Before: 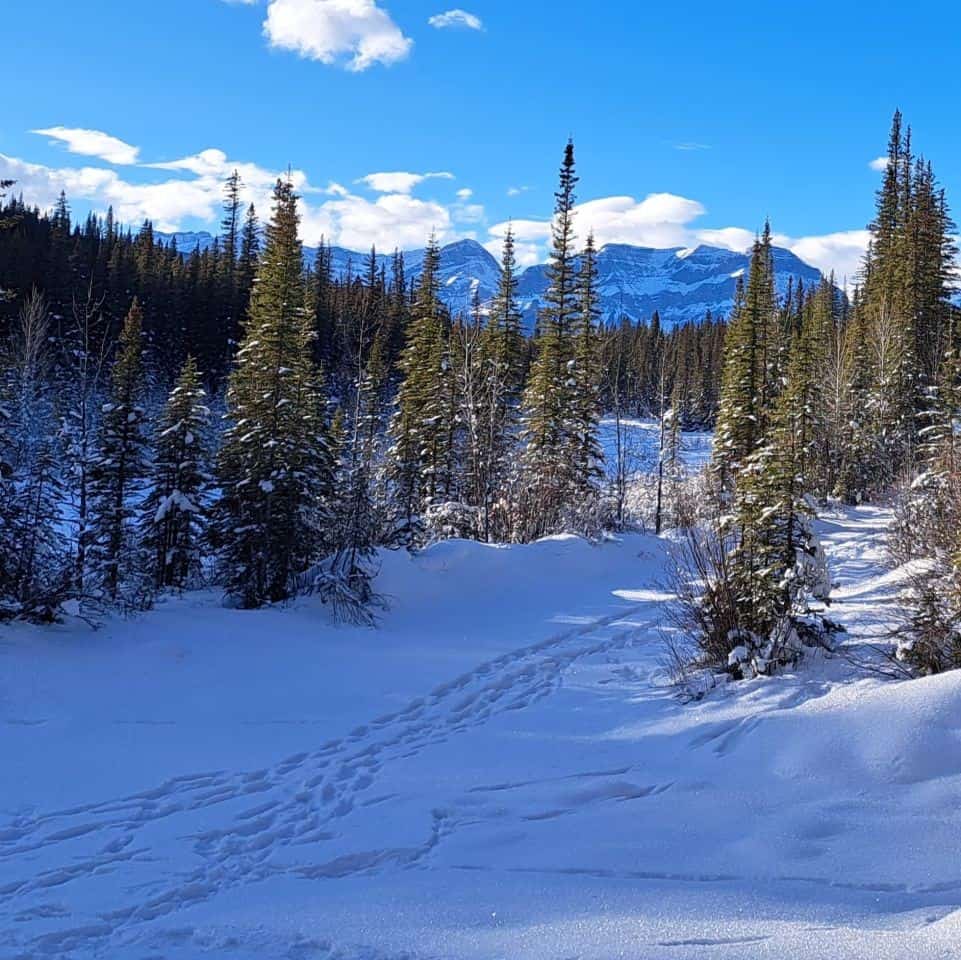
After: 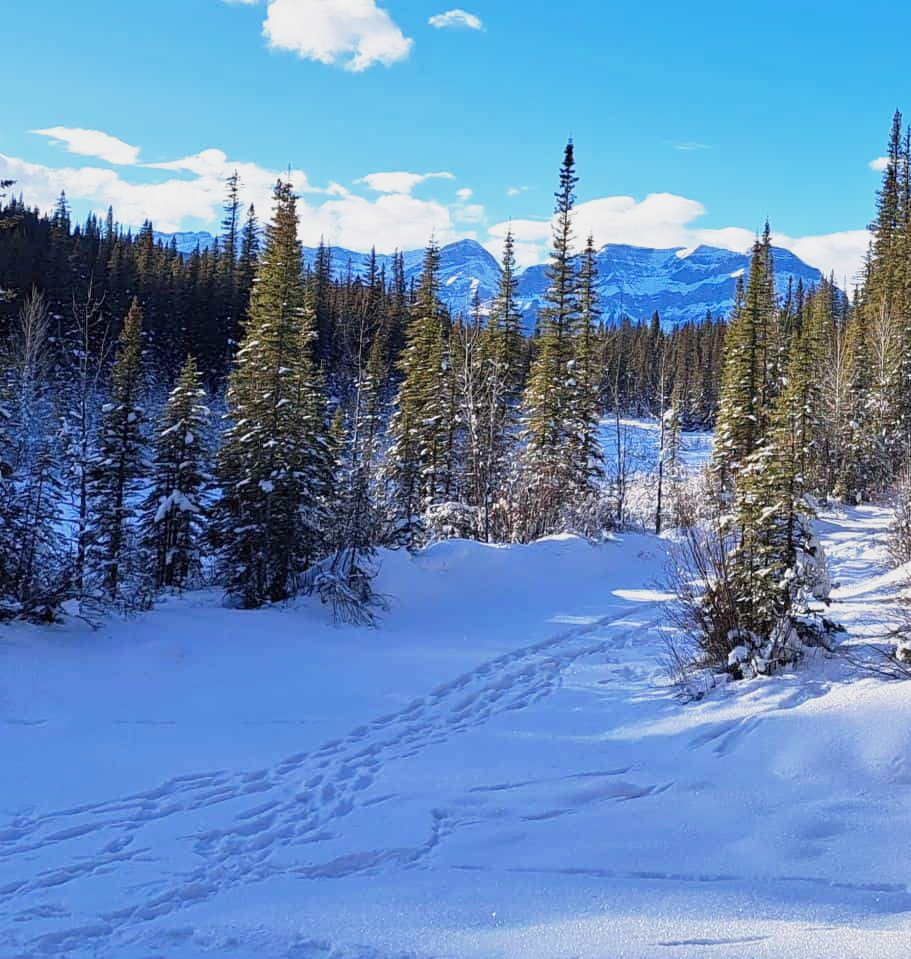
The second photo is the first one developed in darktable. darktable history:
shadows and highlights: shadows 25, highlights -25
base curve: curves: ch0 [(0, 0) (0.088, 0.125) (0.176, 0.251) (0.354, 0.501) (0.613, 0.749) (1, 0.877)], preserve colors none
crop and rotate: right 5.167%
tone equalizer: on, module defaults
